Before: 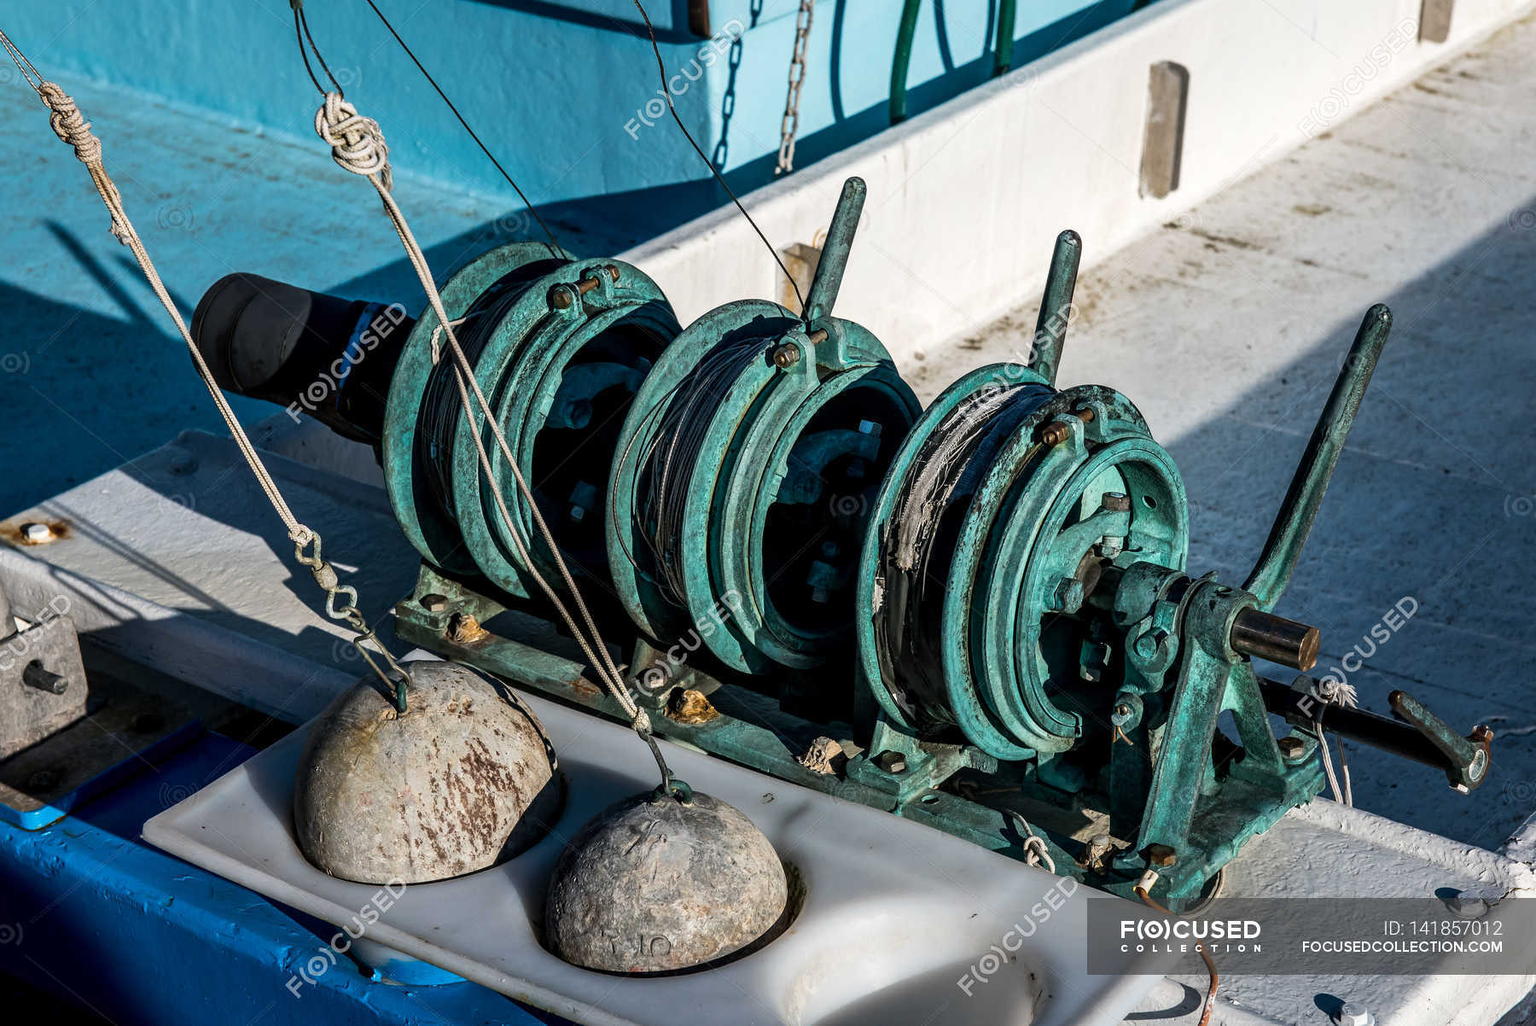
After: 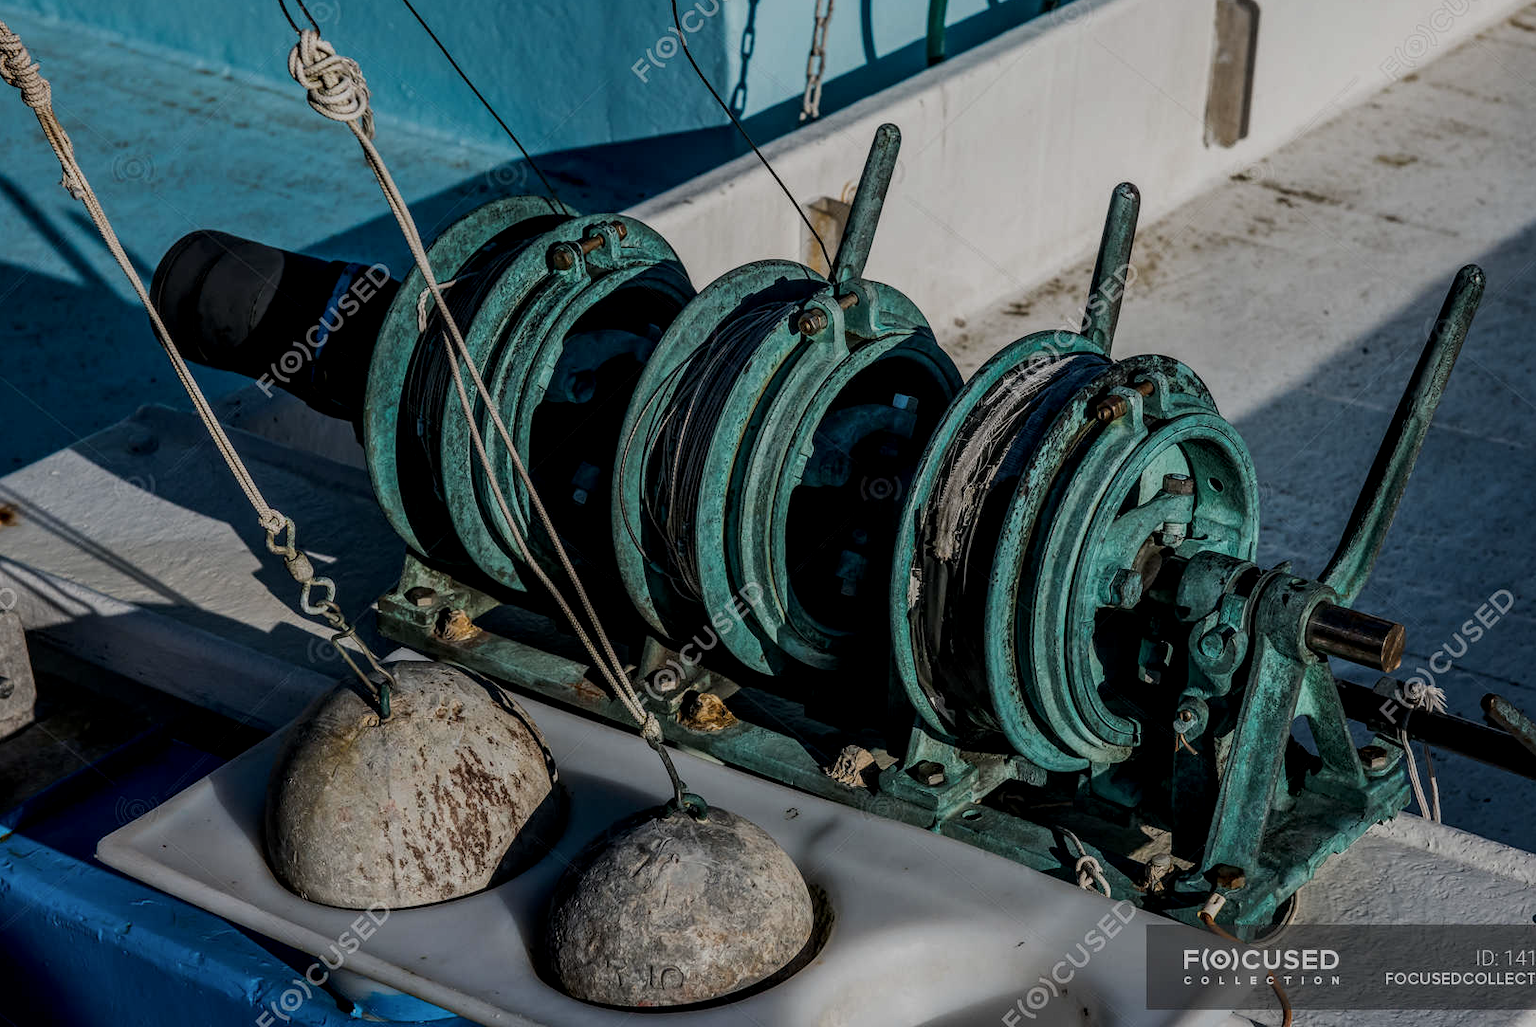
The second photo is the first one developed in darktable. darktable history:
crop: left 3.633%, top 6.471%, right 6.314%, bottom 3.305%
exposure: exposure -0.97 EV, compensate highlight preservation false
local contrast: on, module defaults
